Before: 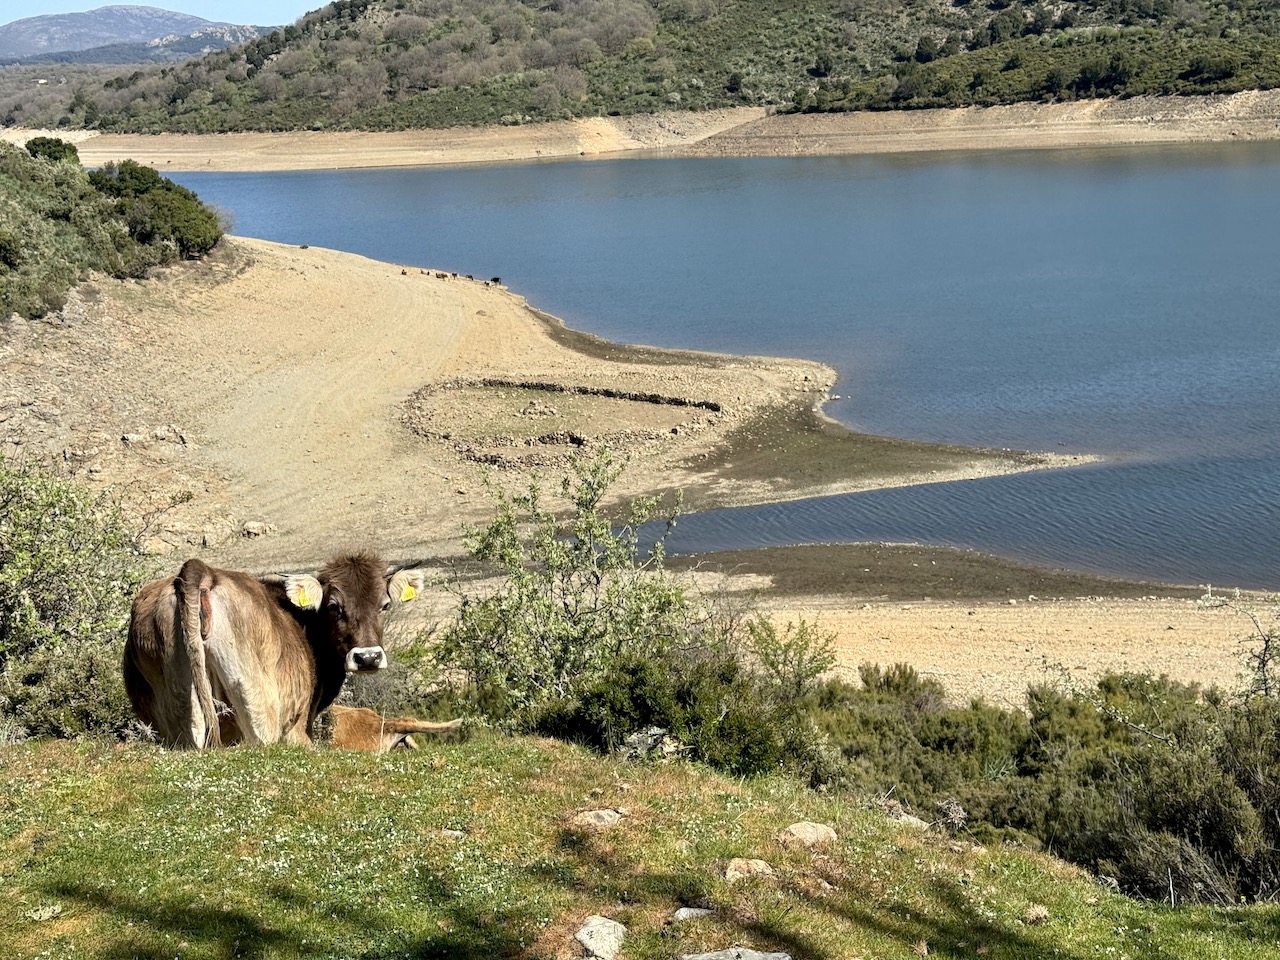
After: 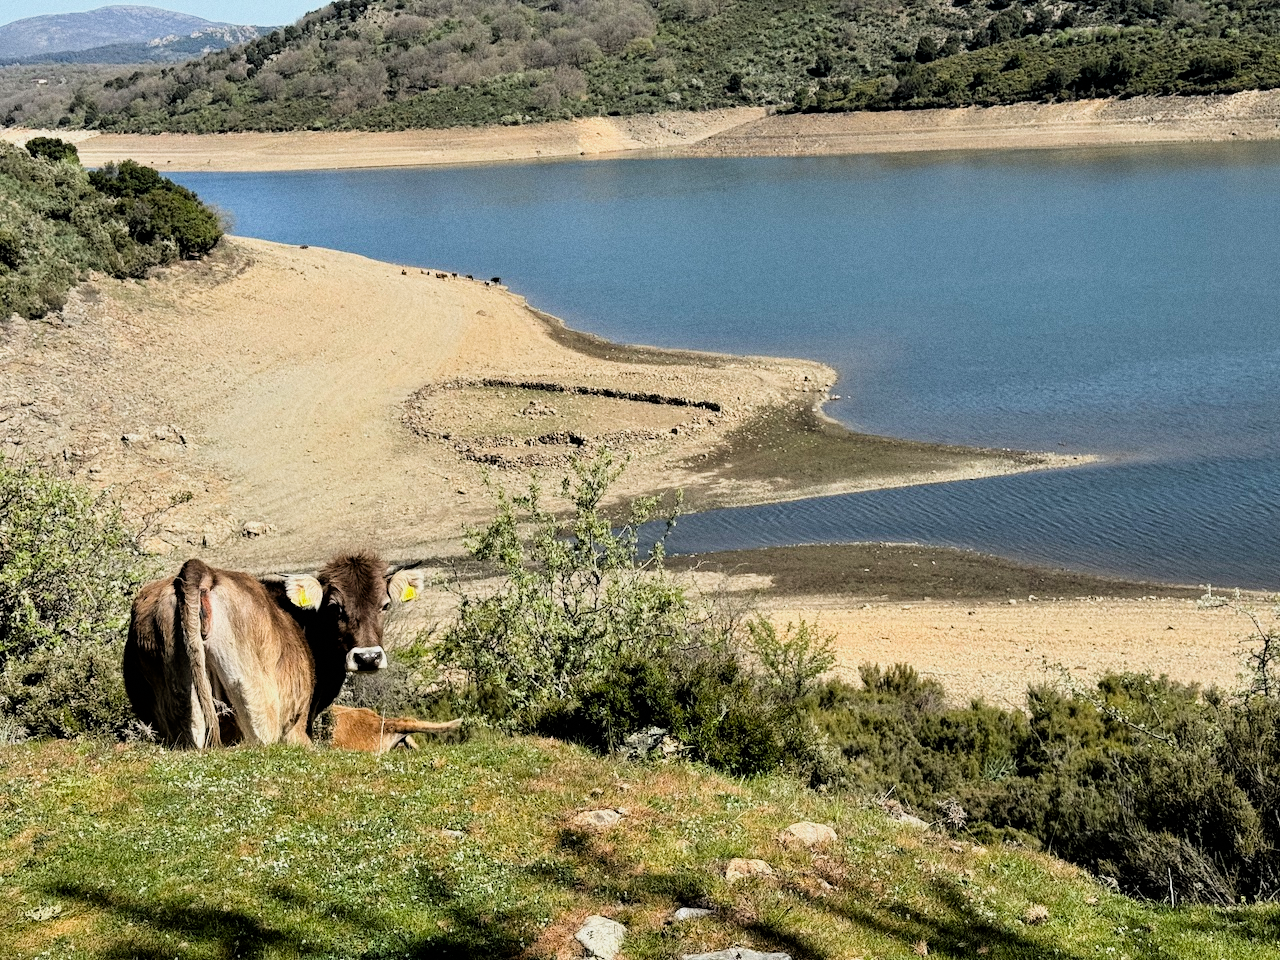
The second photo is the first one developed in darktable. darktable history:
filmic rgb: black relative exposure -5 EV, white relative exposure 3.2 EV, hardness 3.42, contrast 1.2, highlights saturation mix -30%
grain: on, module defaults
